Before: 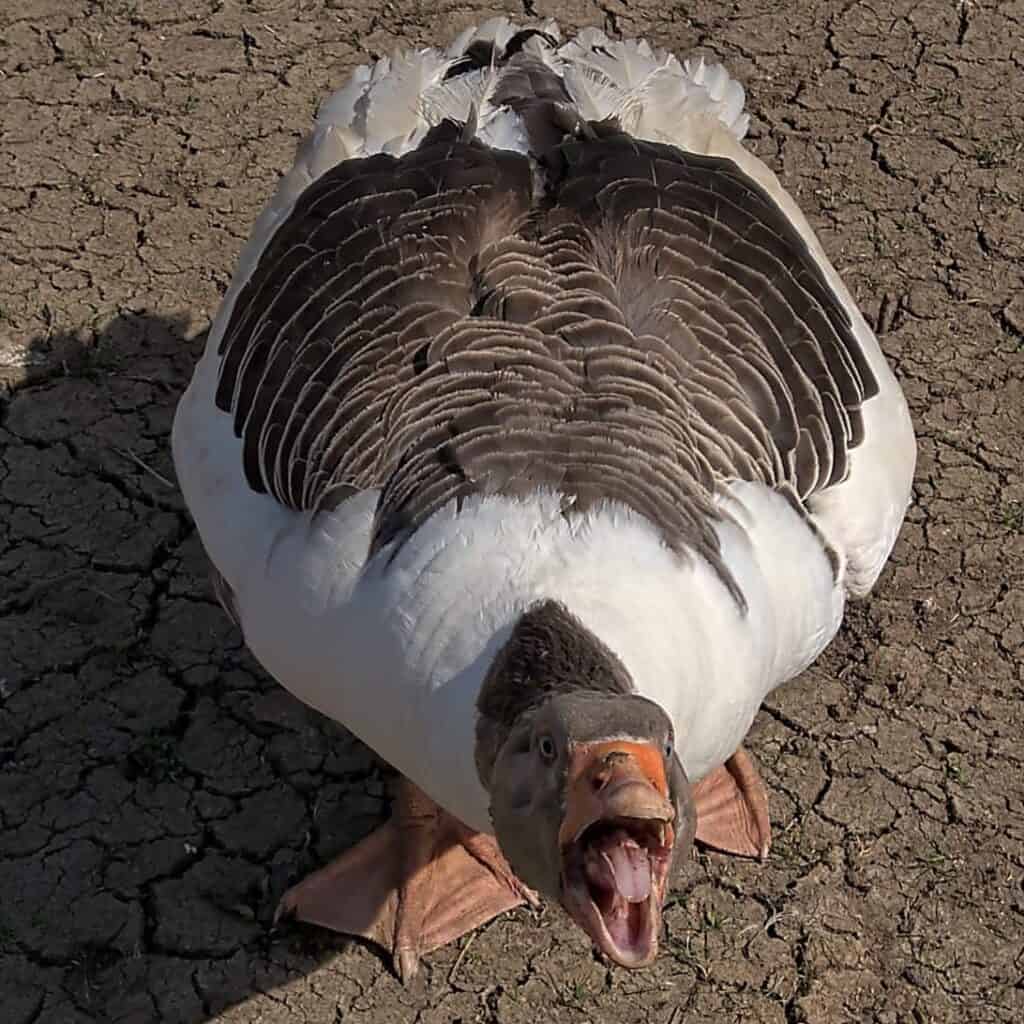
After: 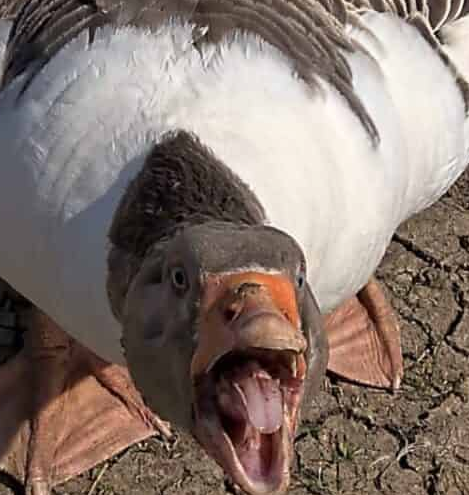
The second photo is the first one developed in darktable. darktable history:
crop: left 35.976%, top 45.819%, right 18.162%, bottom 5.807%
shadows and highlights: shadows 0, highlights 40
